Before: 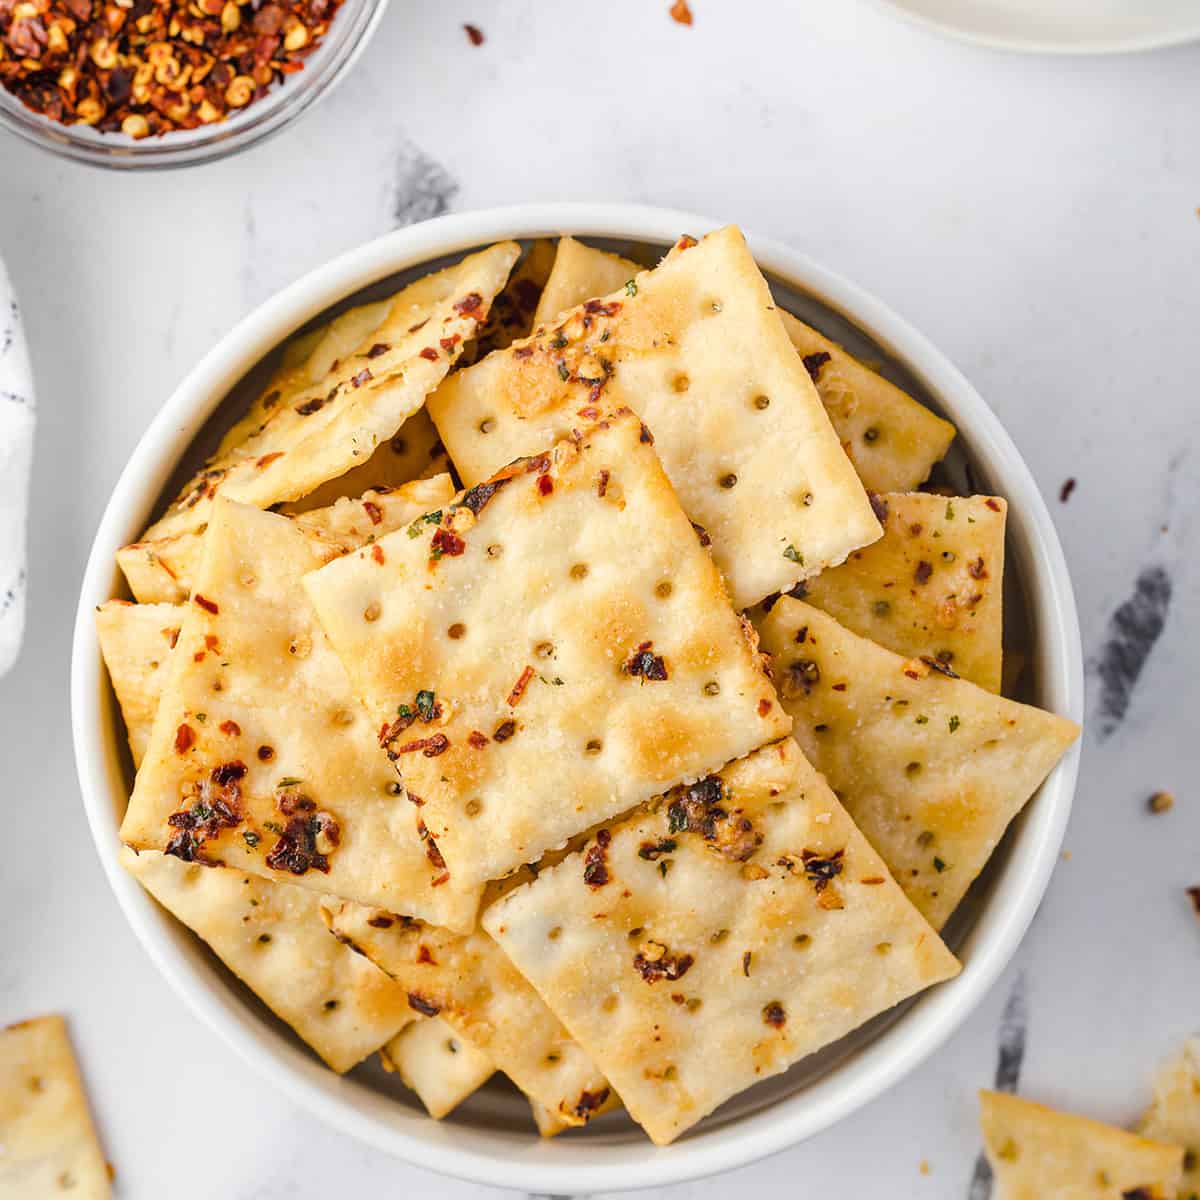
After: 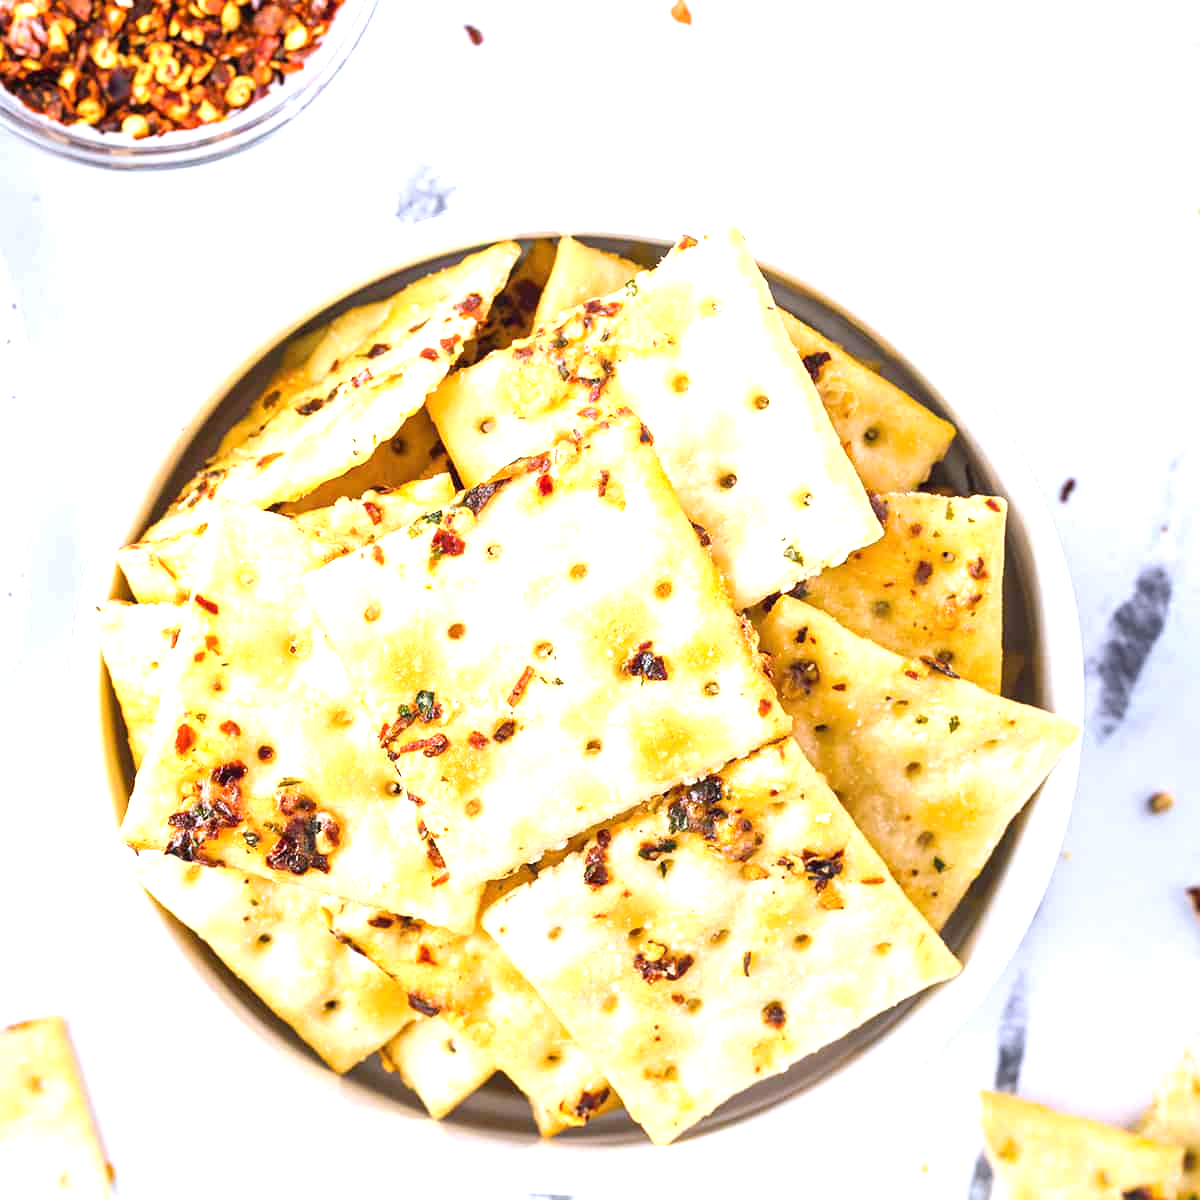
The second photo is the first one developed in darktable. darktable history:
exposure: exposure 1.2 EV, compensate highlight preservation false
white balance: red 0.967, blue 1.119, emerald 0.756
